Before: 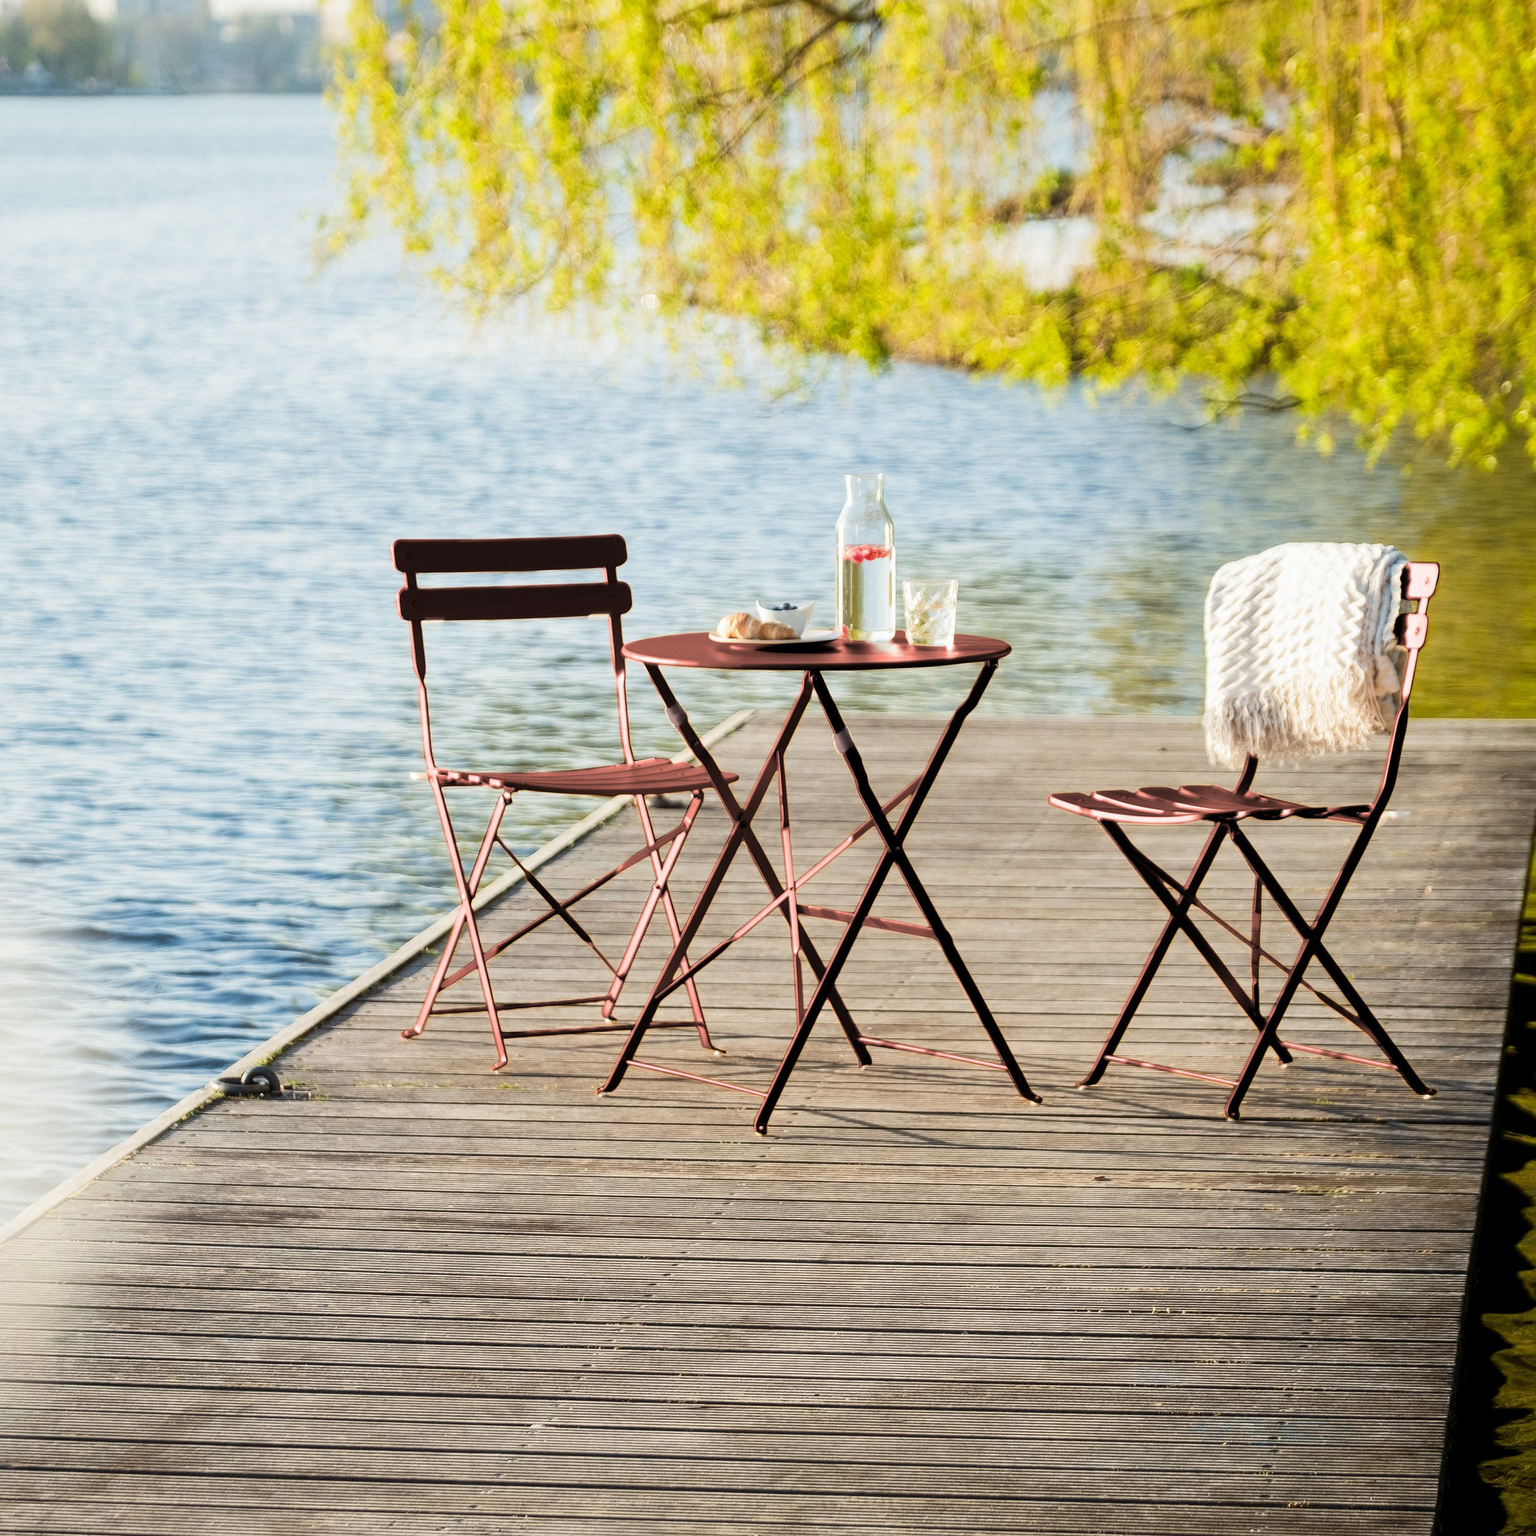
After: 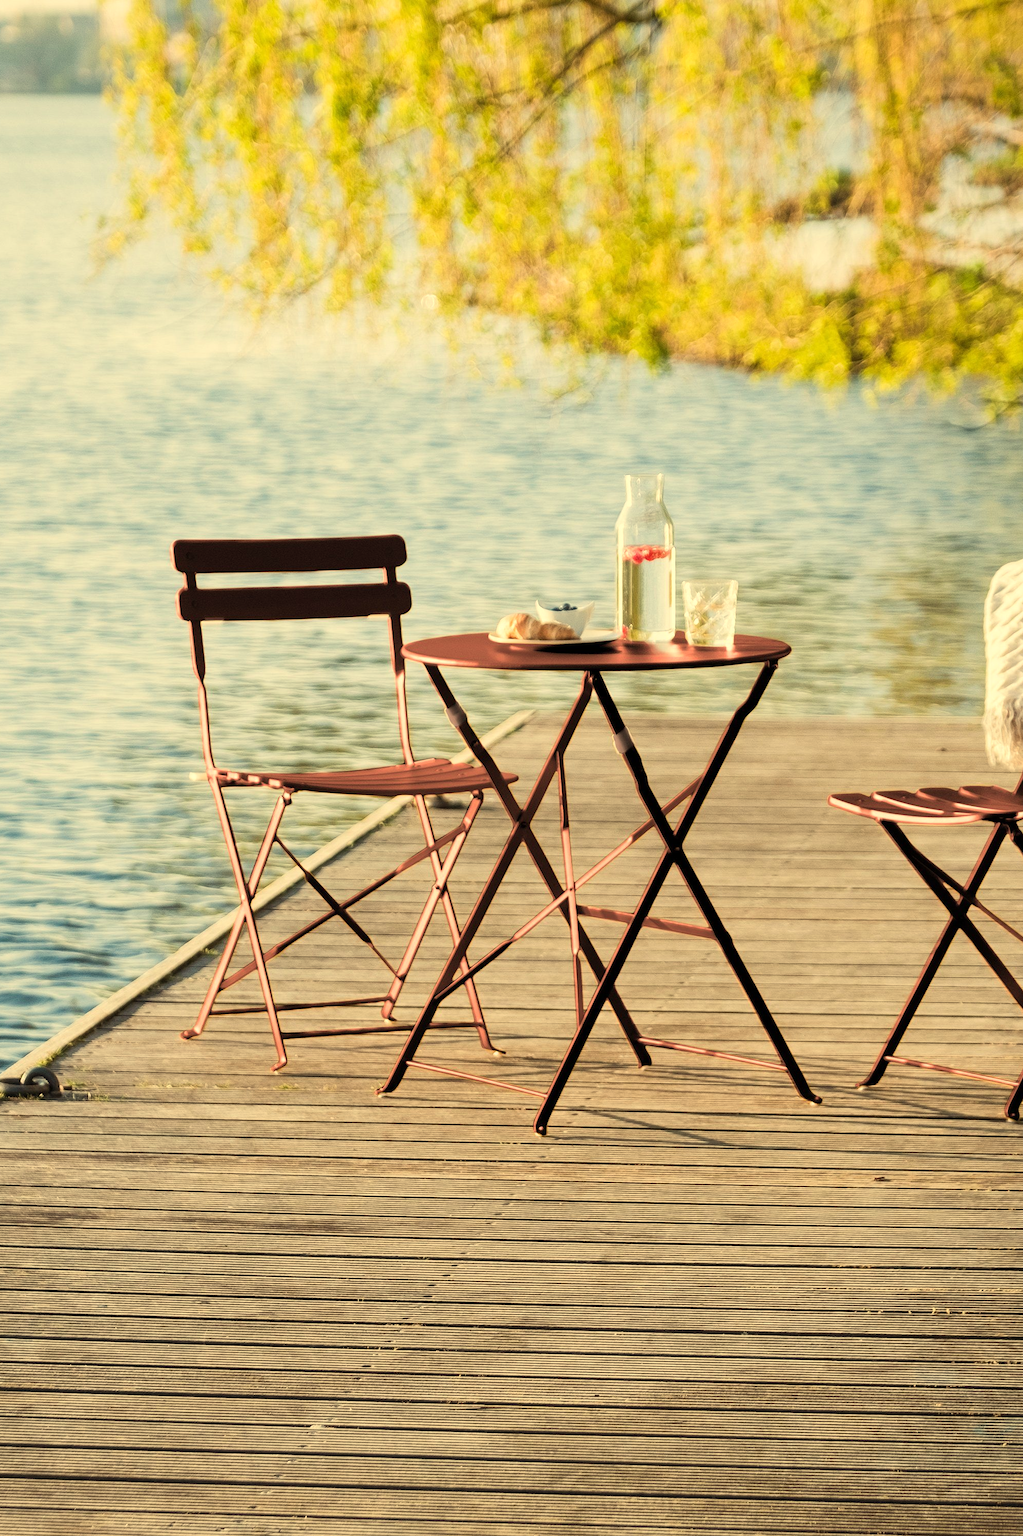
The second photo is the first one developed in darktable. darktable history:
crop and rotate: left 14.385%, right 18.948%
white balance: red 1.08, blue 0.791
